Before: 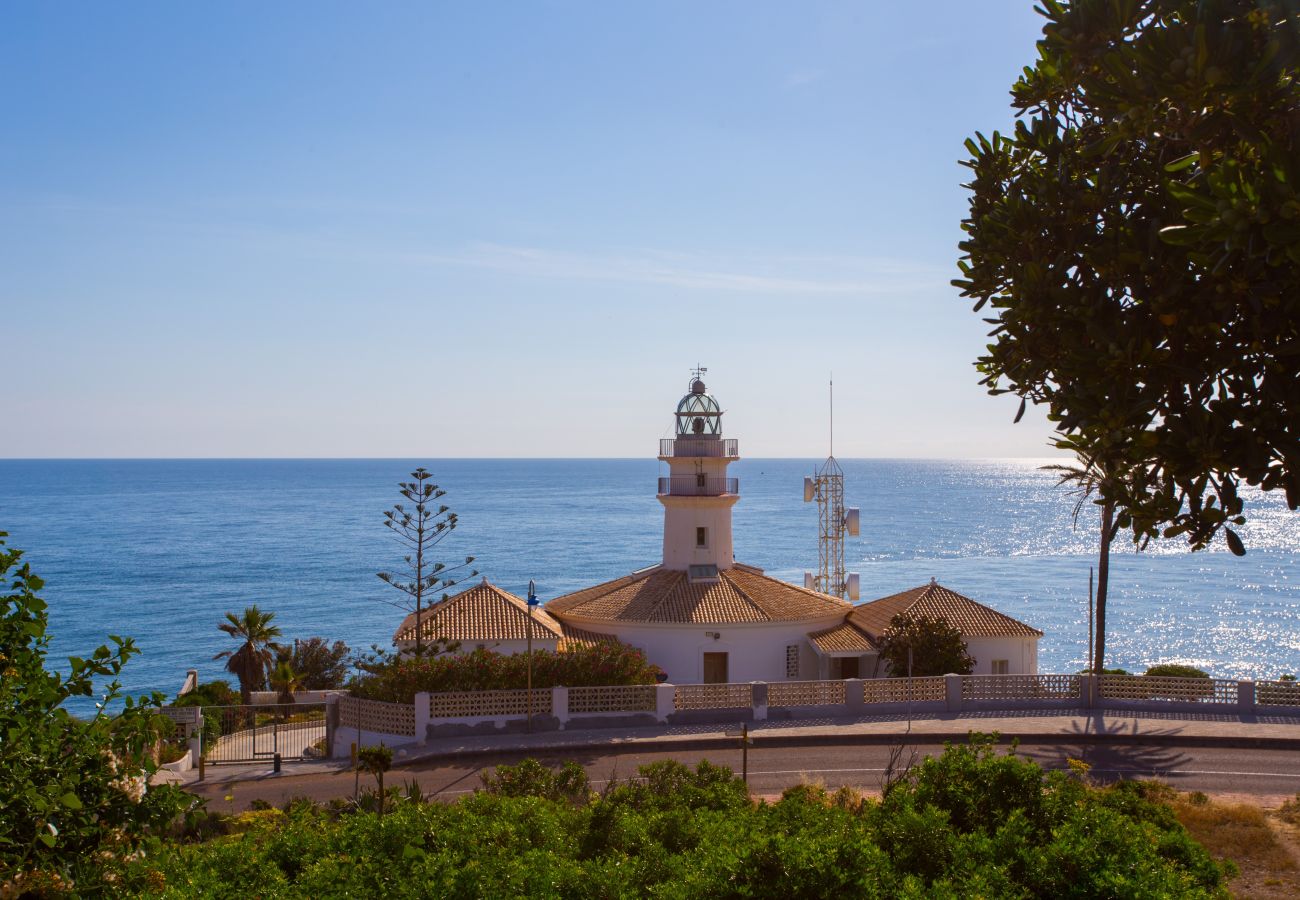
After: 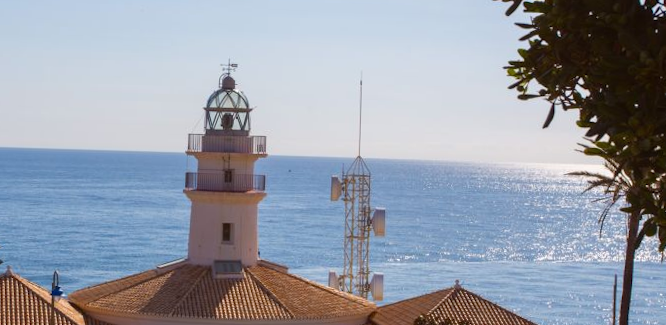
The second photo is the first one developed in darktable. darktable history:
crop: left 36.607%, top 34.735%, right 13.146%, bottom 30.611%
rotate and perspective: rotation 1.72°, automatic cropping off
